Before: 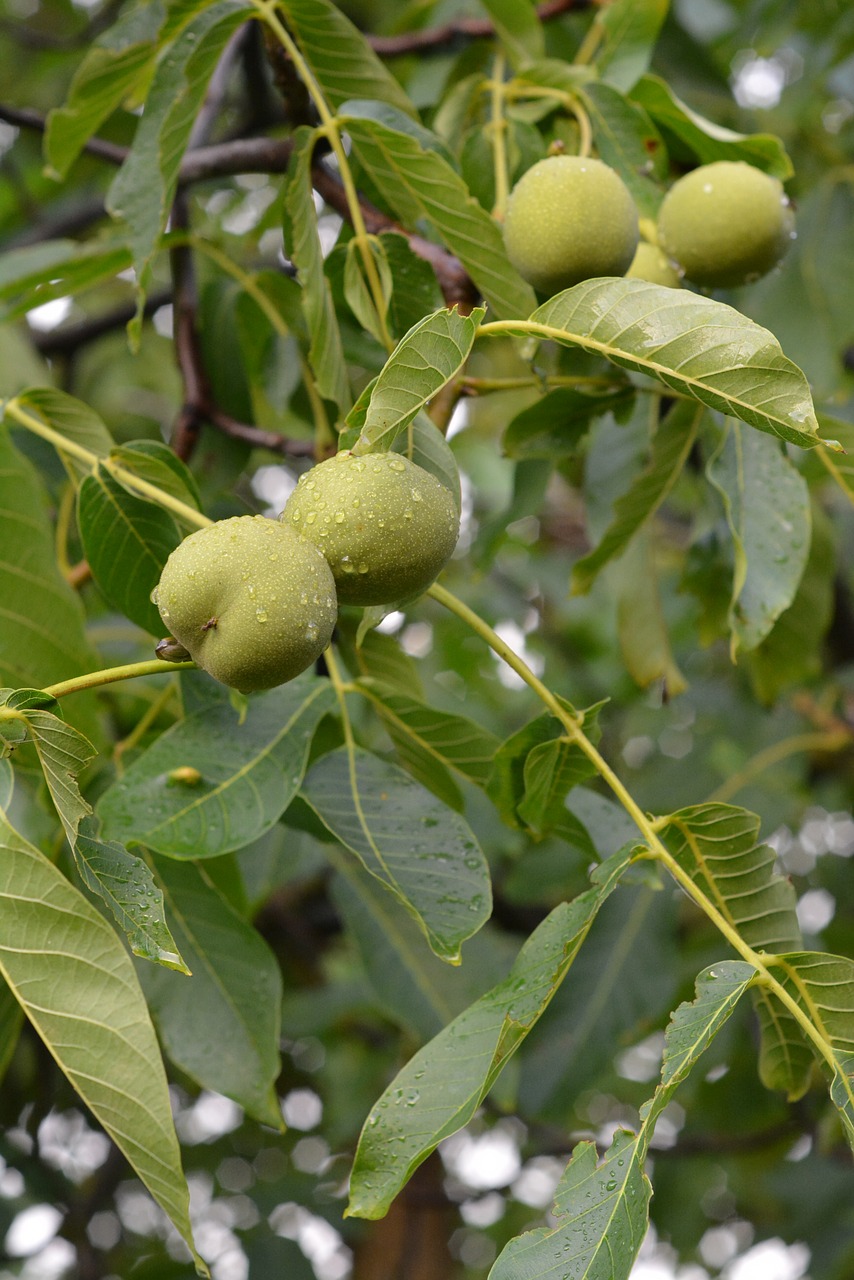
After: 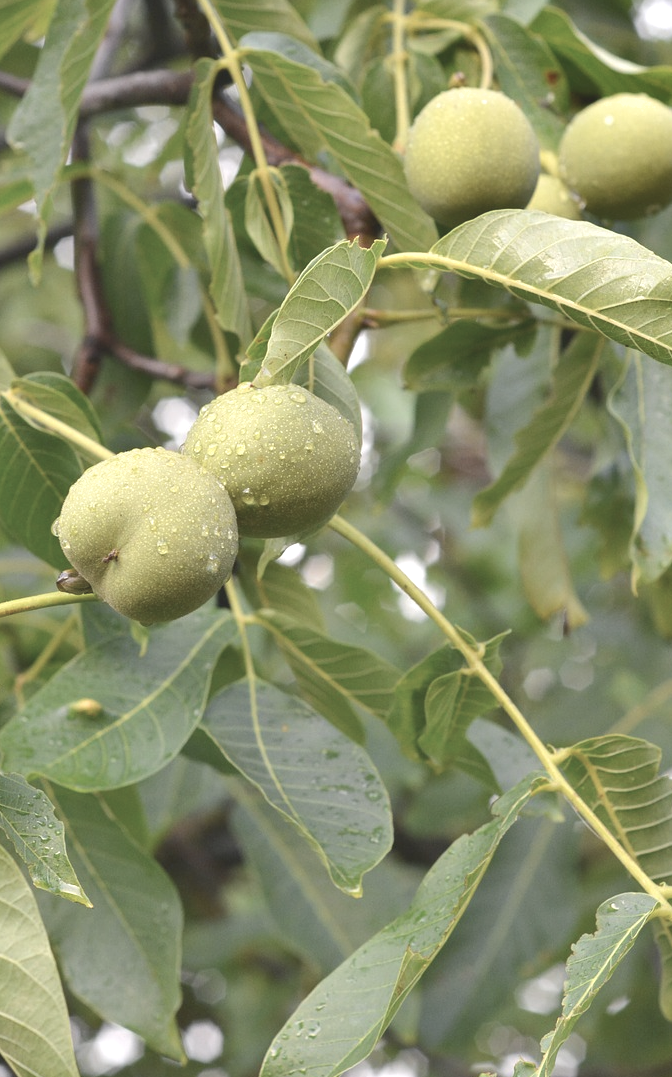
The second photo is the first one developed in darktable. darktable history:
crop: left 11.672%, top 5.331%, right 9.562%, bottom 10.5%
shadows and highlights: shadows 39.71, highlights -55.55, low approximation 0.01, soften with gaussian
contrast brightness saturation: contrast -0.247, saturation -0.44
exposure: exposure 1.094 EV, compensate exposure bias true, compensate highlight preservation false
